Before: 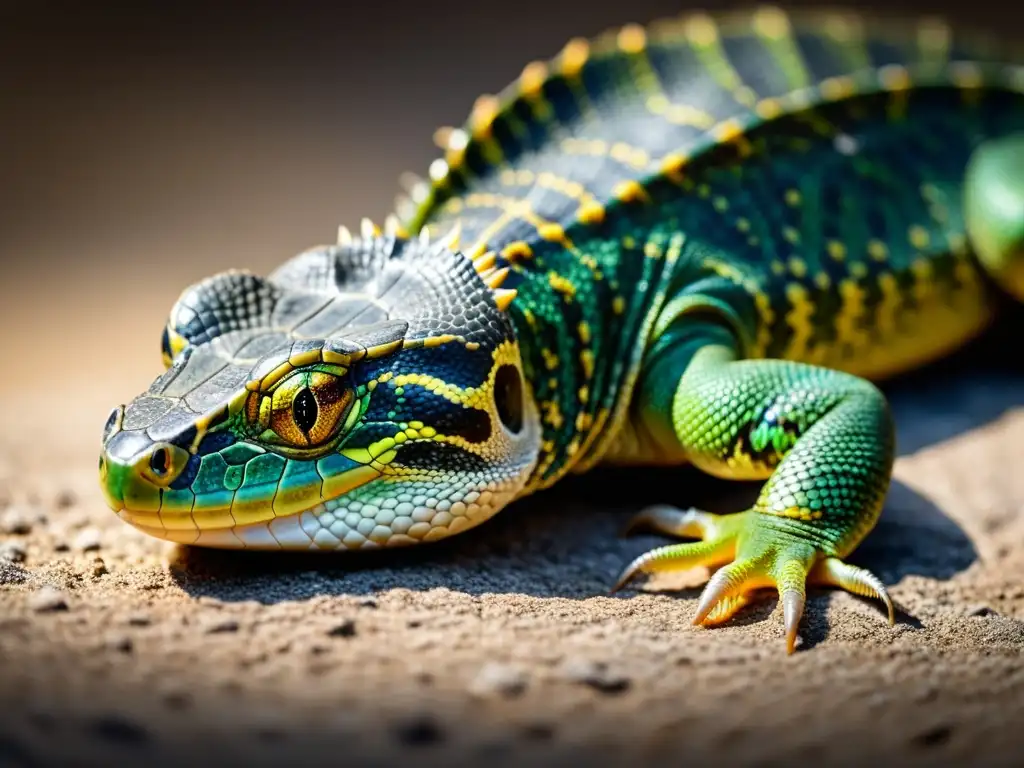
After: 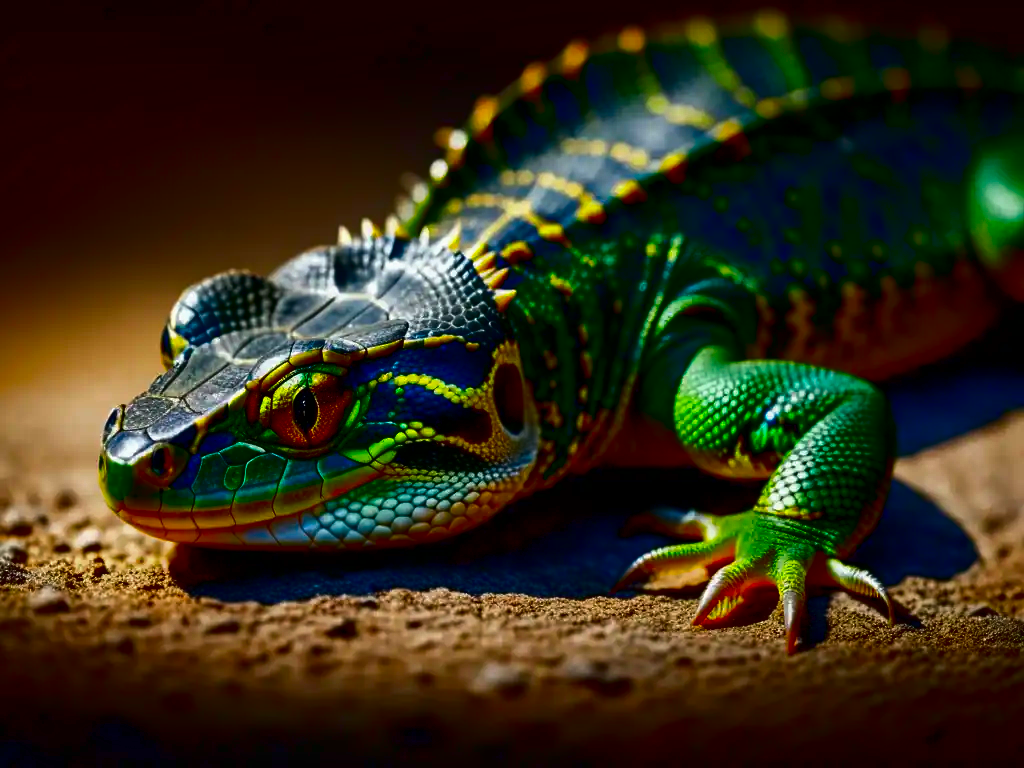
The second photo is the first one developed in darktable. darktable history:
exposure: exposure -0.013 EV, compensate exposure bias true, compensate highlight preservation false
contrast brightness saturation: brightness -0.985, saturation 0.997
